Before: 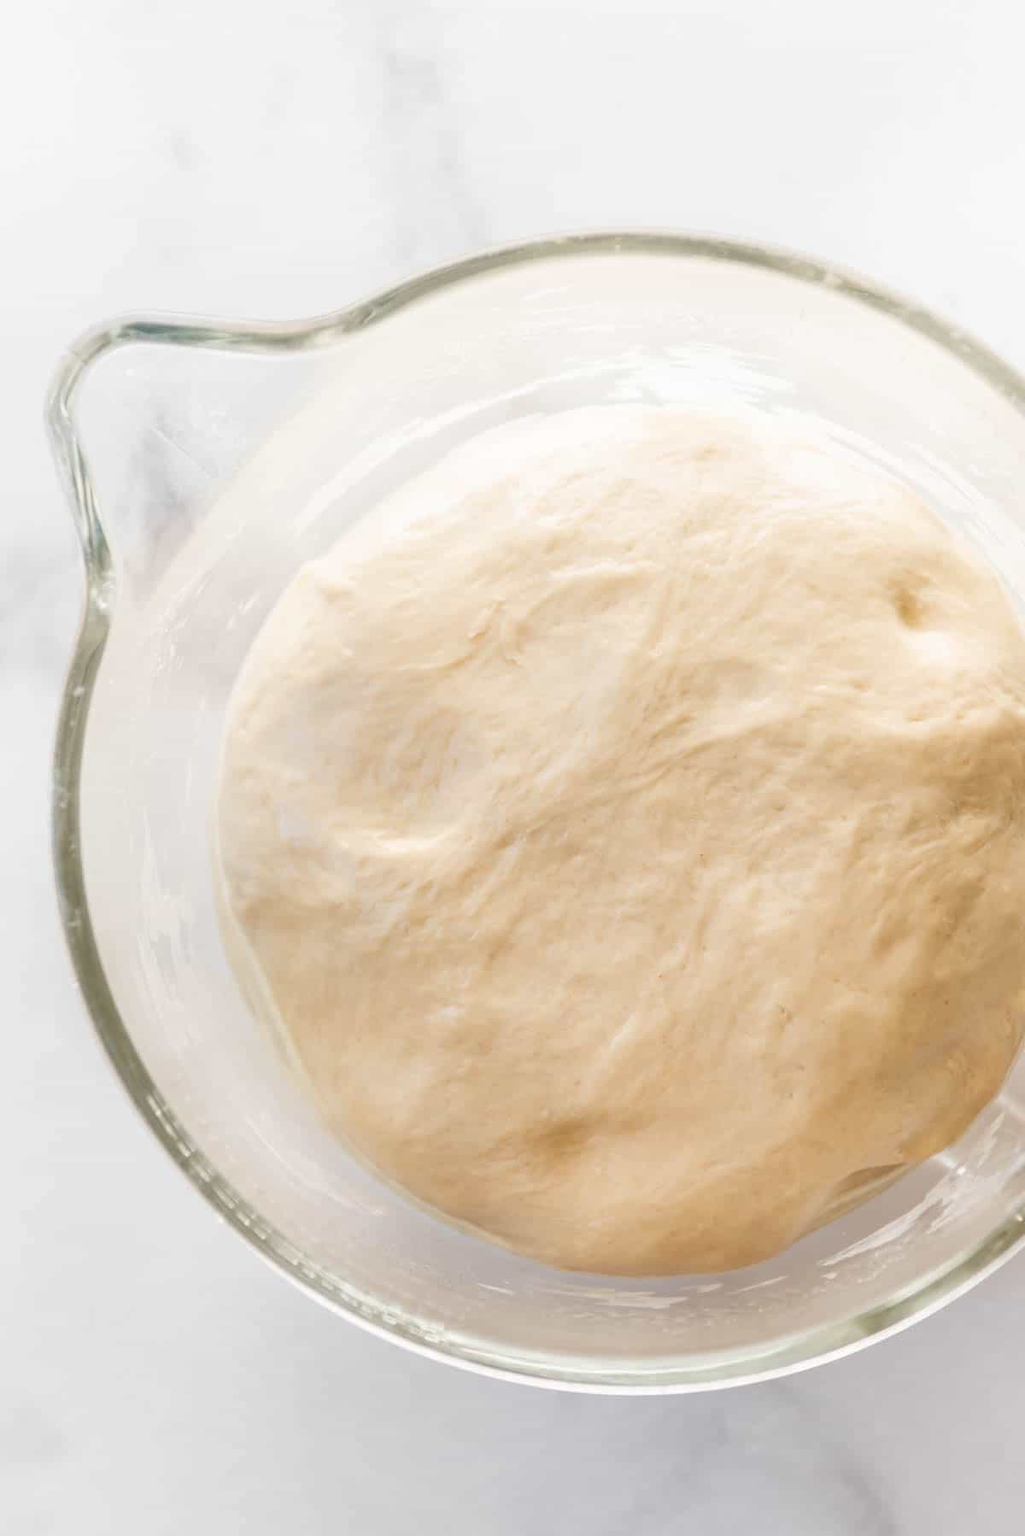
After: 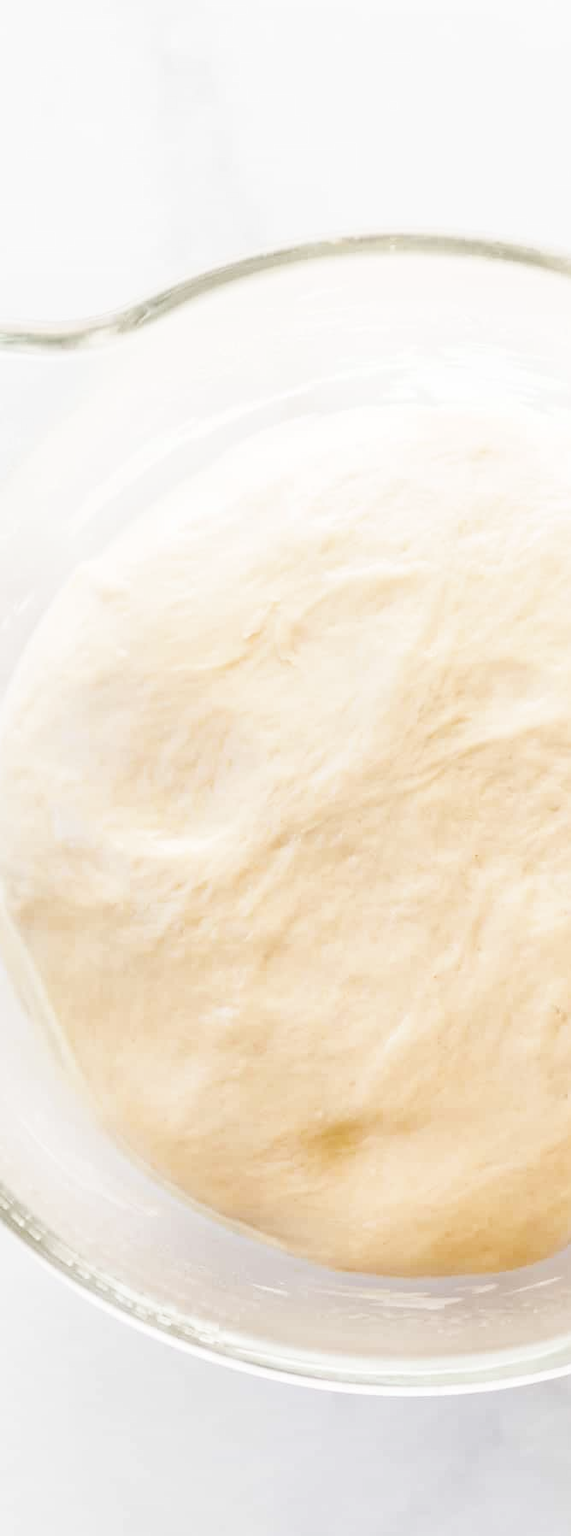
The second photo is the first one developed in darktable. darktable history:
crop: left 22.048%, right 22.134%, bottom 0.007%
base curve: curves: ch0 [(0, 0) (0.036, 0.025) (0.121, 0.166) (0.206, 0.329) (0.605, 0.79) (1, 1)], preserve colors none
exposure: exposure 0.014 EV, compensate exposure bias true, compensate highlight preservation false
